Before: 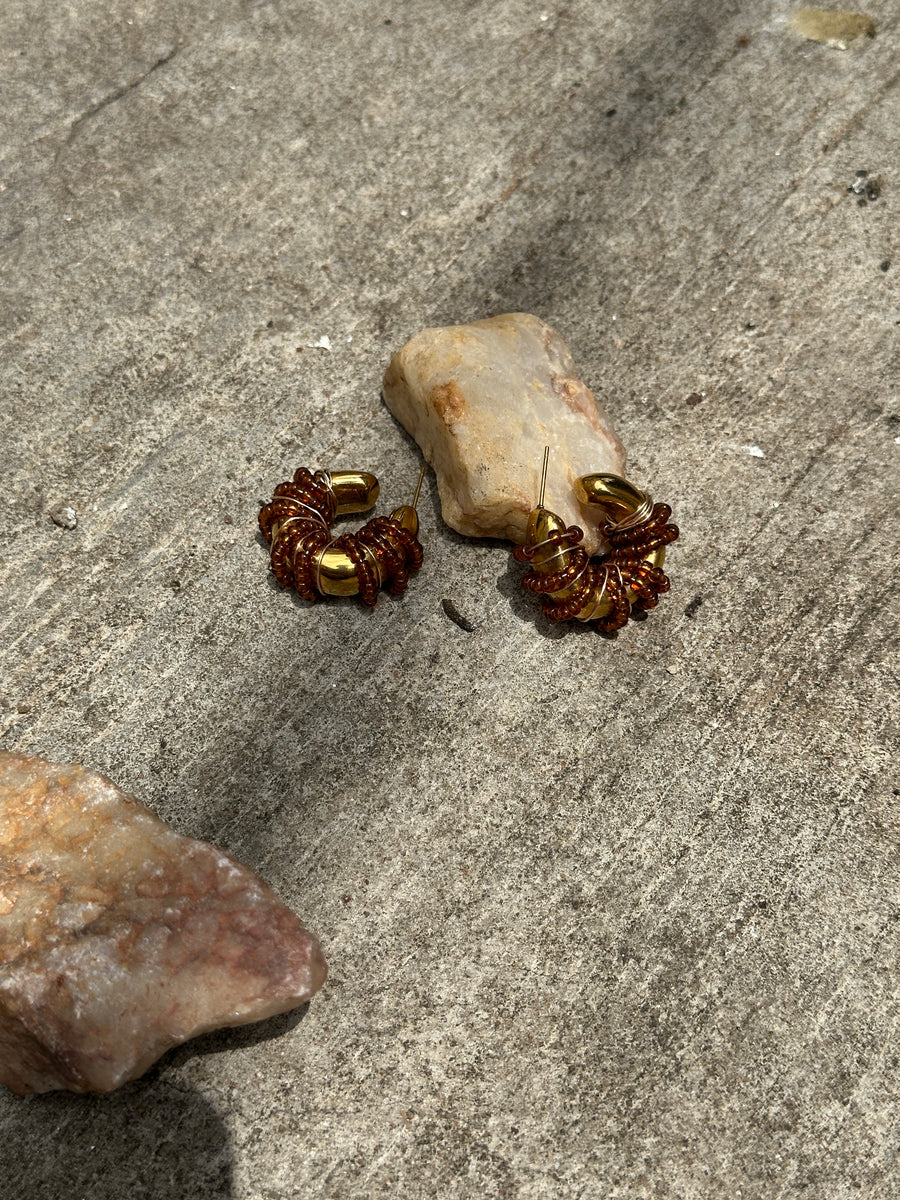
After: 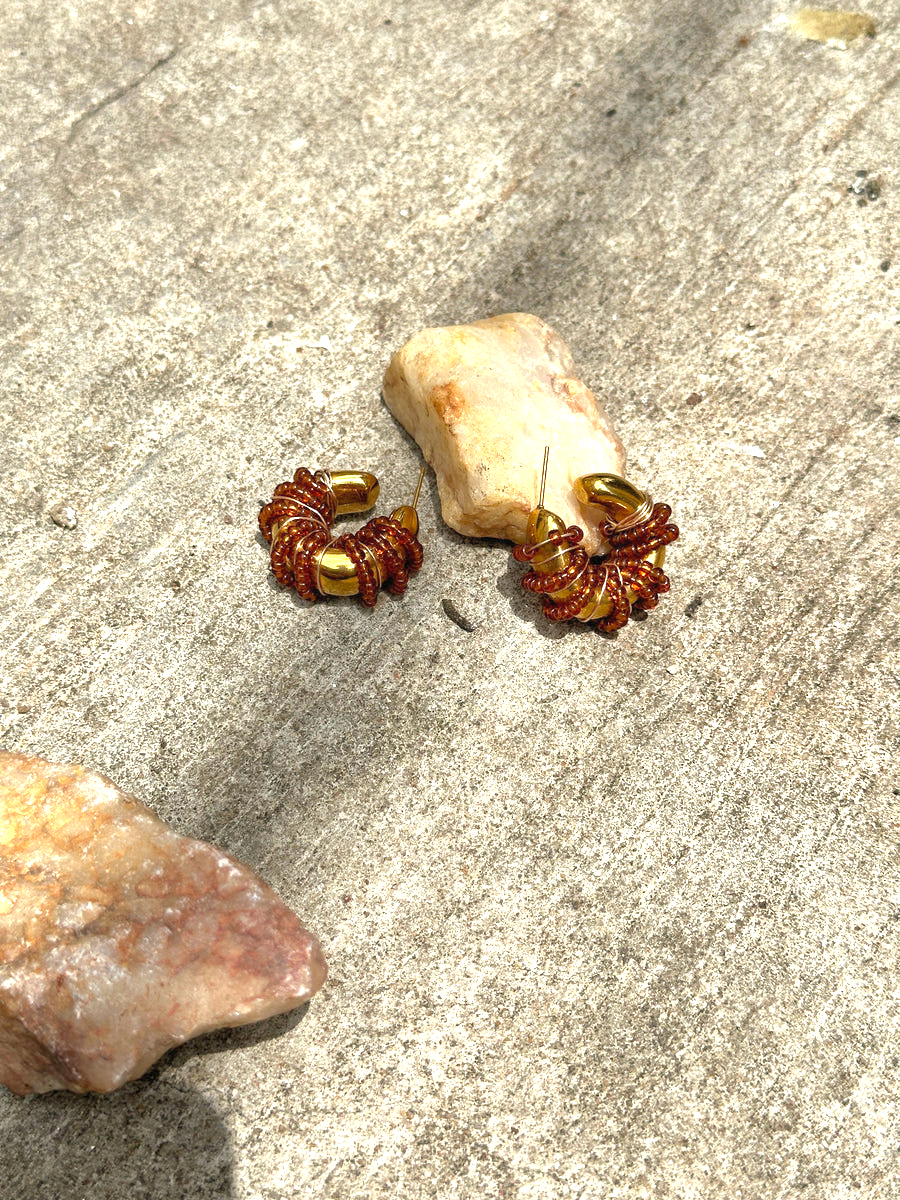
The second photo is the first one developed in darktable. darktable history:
tone equalizer: -8 EV 0.25 EV, -7 EV 0.417 EV, -6 EV 0.417 EV, -5 EV 0.25 EV, -3 EV -0.25 EV, -2 EV -0.417 EV, -1 EV -0.417 EV, +0 EV -0.25 EV, edges refinement/feathering 500, mask exposure compensation -1.57 EV, preserve details guided filter
exposure: black level correction 0, exposure 1.45 EV, compensate exposure bias true, compensate highlight preservation false
contrast brightness saturation: contrast 0.03, brightness 0.06, saturation 0.13
